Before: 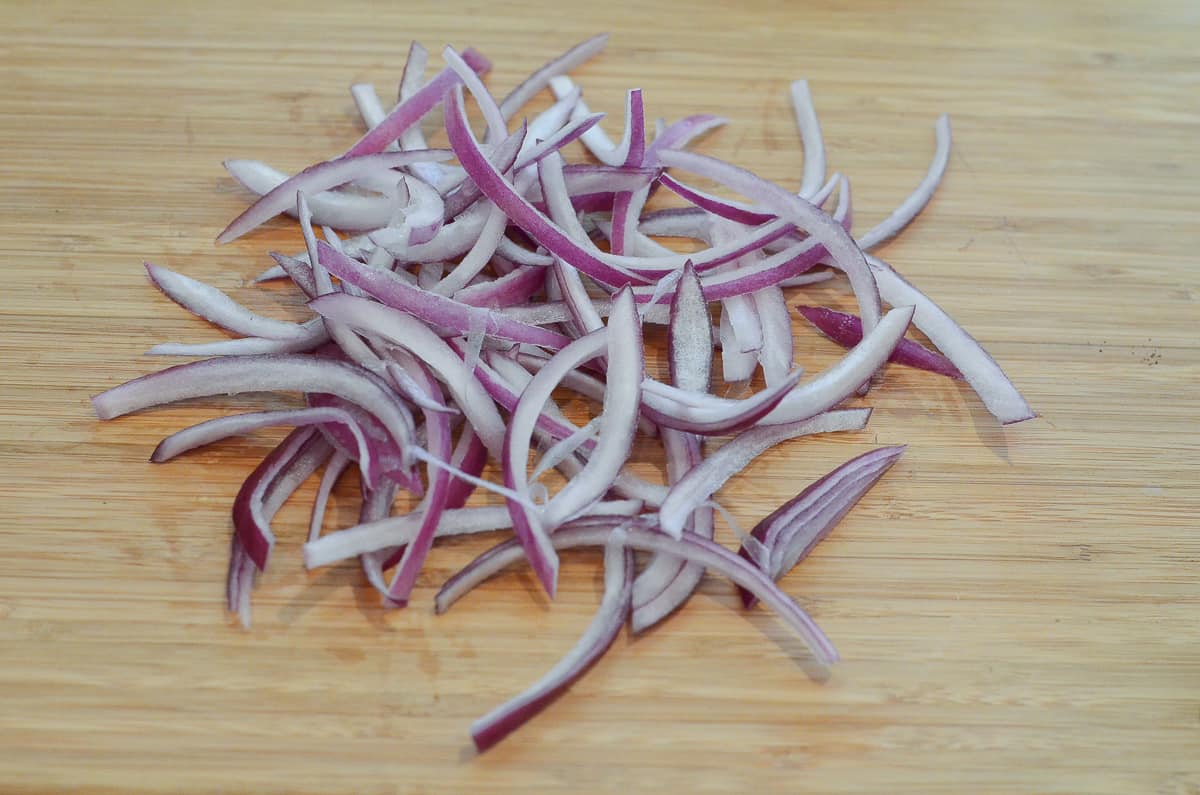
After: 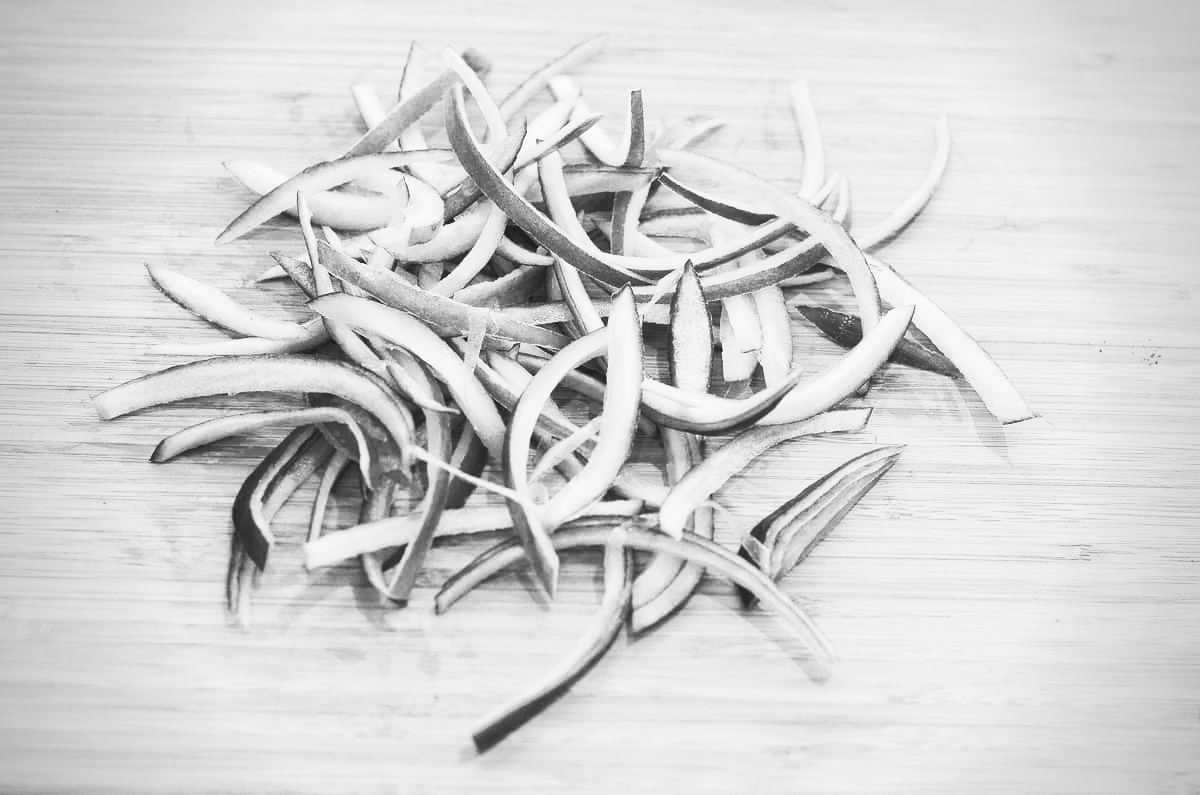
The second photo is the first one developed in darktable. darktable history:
contrast brightness saturation: contrast 0.526, brightness 0.482, saturation -0.993
vignetting: on, module defaults
